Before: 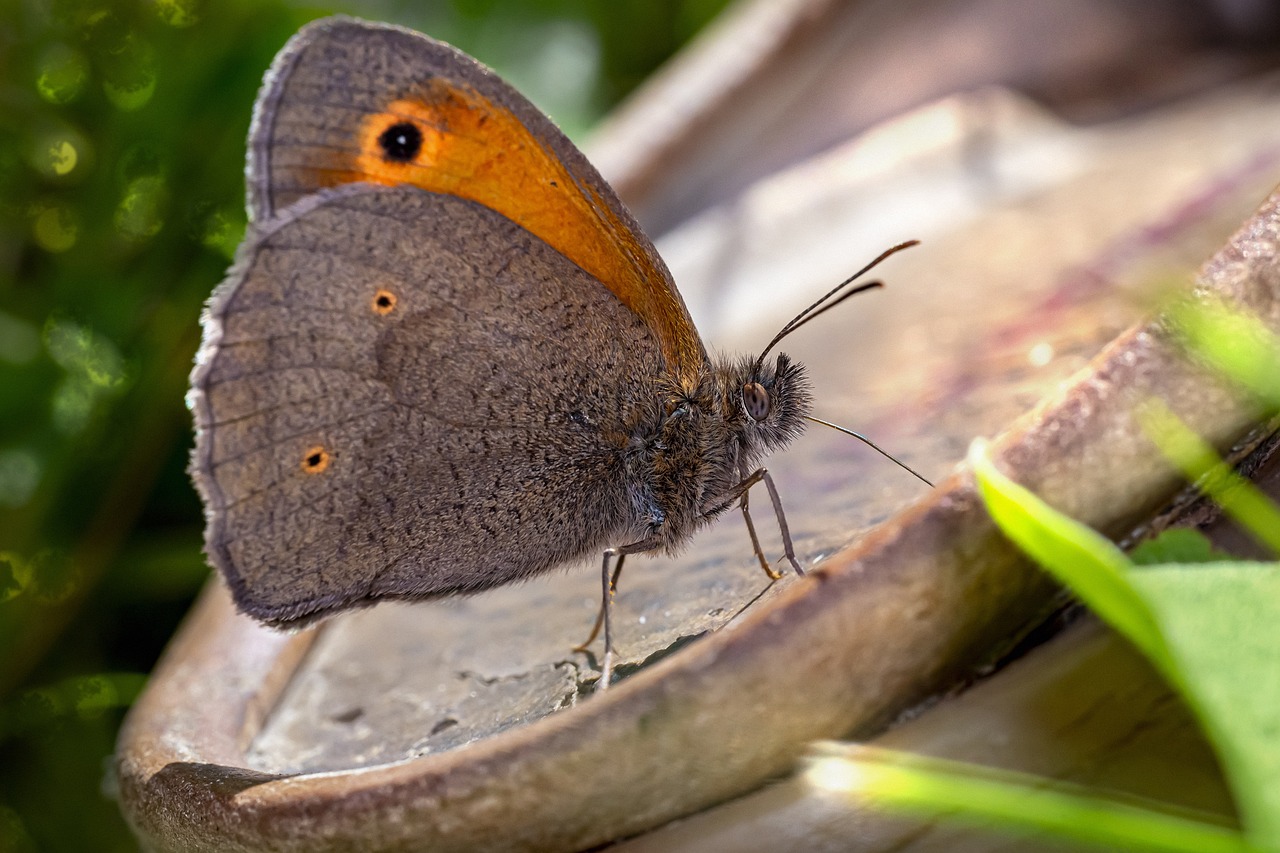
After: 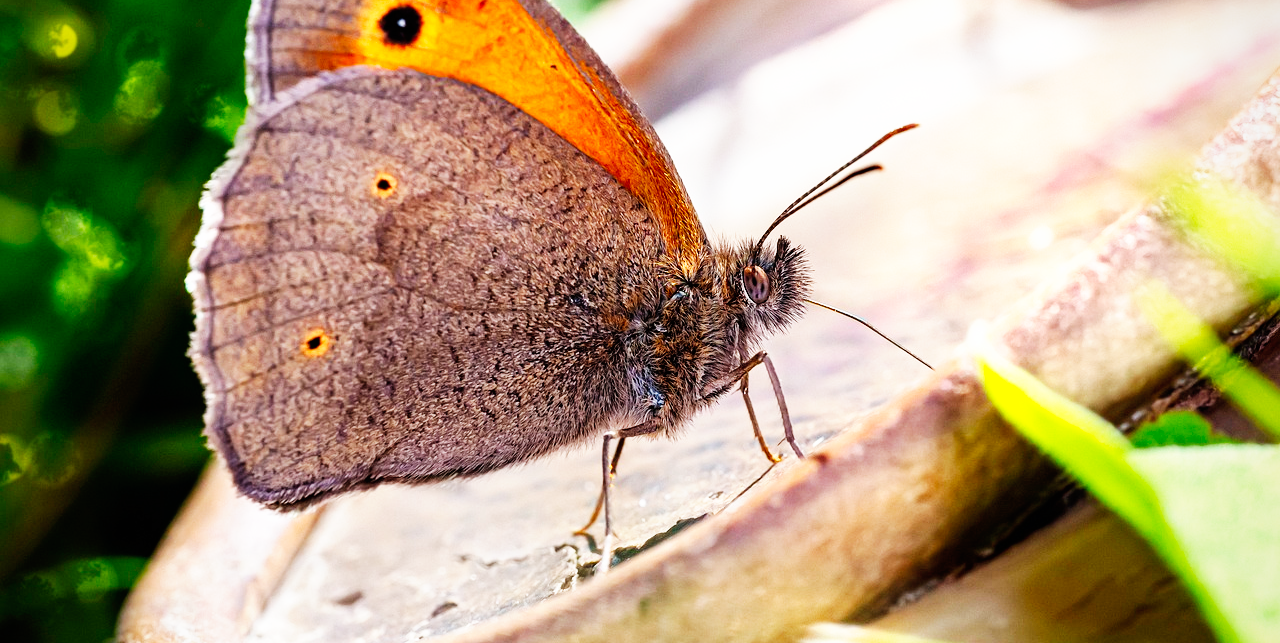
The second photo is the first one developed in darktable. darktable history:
crop: top 13.781%, bottom 10.756%
vignetting: fall-off radius 60.9%, brightness -0.244, saturation 0.149
shadows and highlights: shadows 25.91, highlights -26.01
base curve: curves: ch0 [(0, 0) (0.007, 0.004) (0.027, 0.03) (0.046, 0.07) (0.207, 0.54) (0.442, 0.872) (0.673, 0.972) (1, 1)], preserve colors none
